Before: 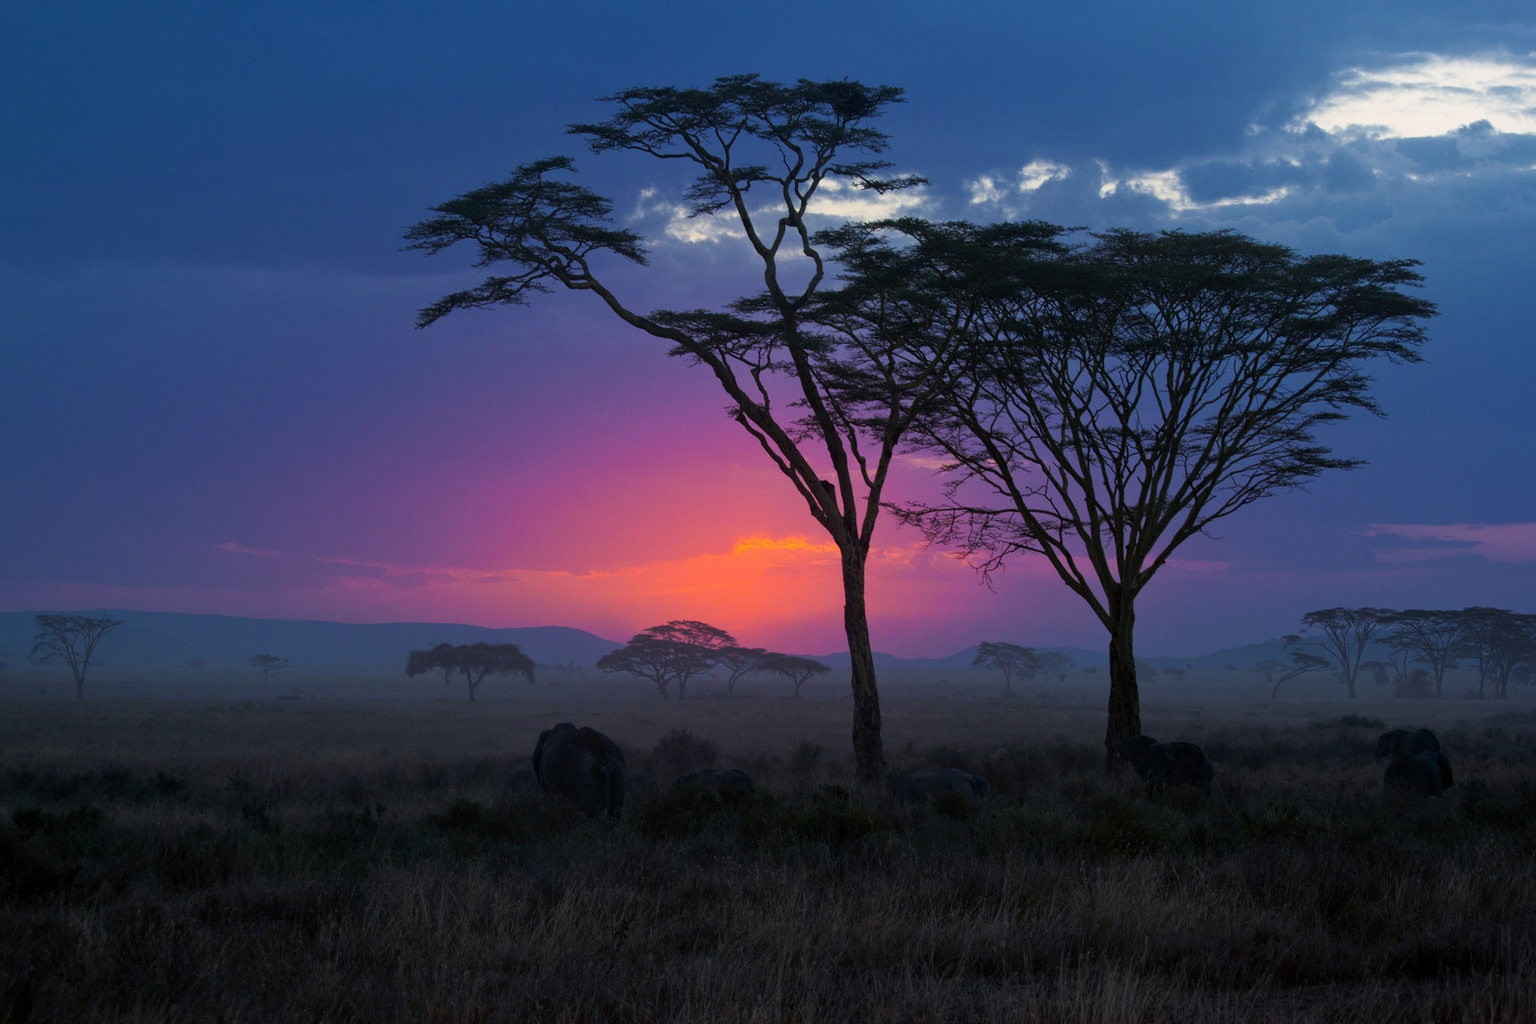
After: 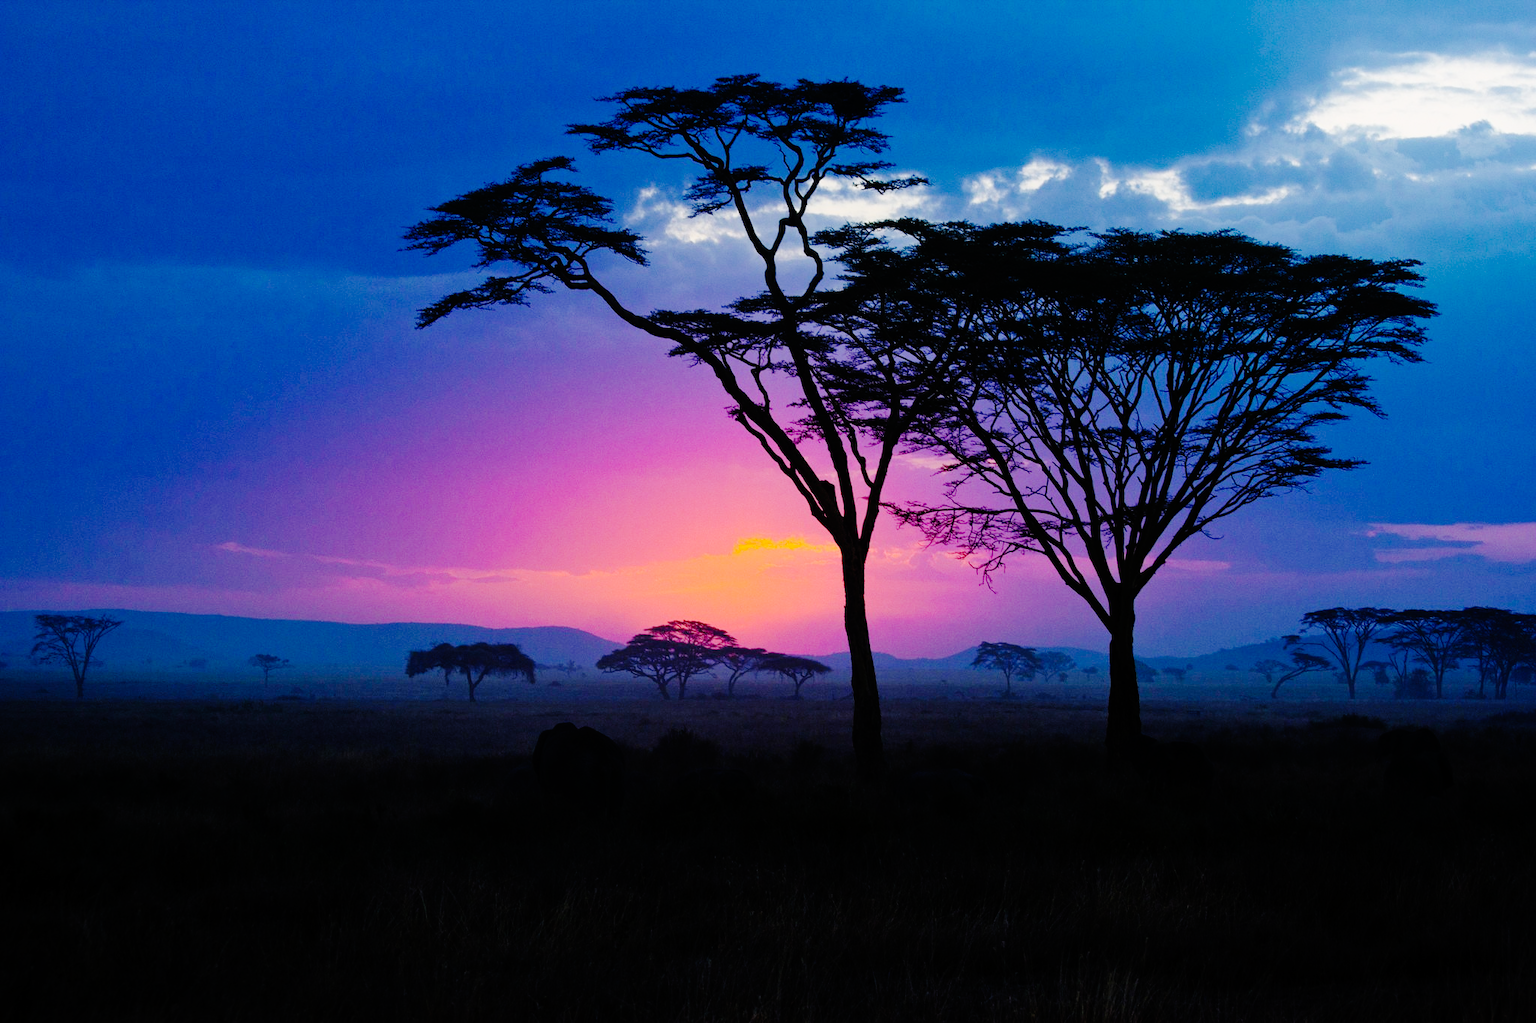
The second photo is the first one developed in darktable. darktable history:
base curve: curves: ch0 [(0, 0) (0.036, 0.01) (0.123, 0.254) (0.258, 0.504) (0.507, 0.748) (1, 1)], preserve colors none
tone equalizer: smoothing diameter 24.99%, edges refinement/feathering 8.66, preserve details guided filter
